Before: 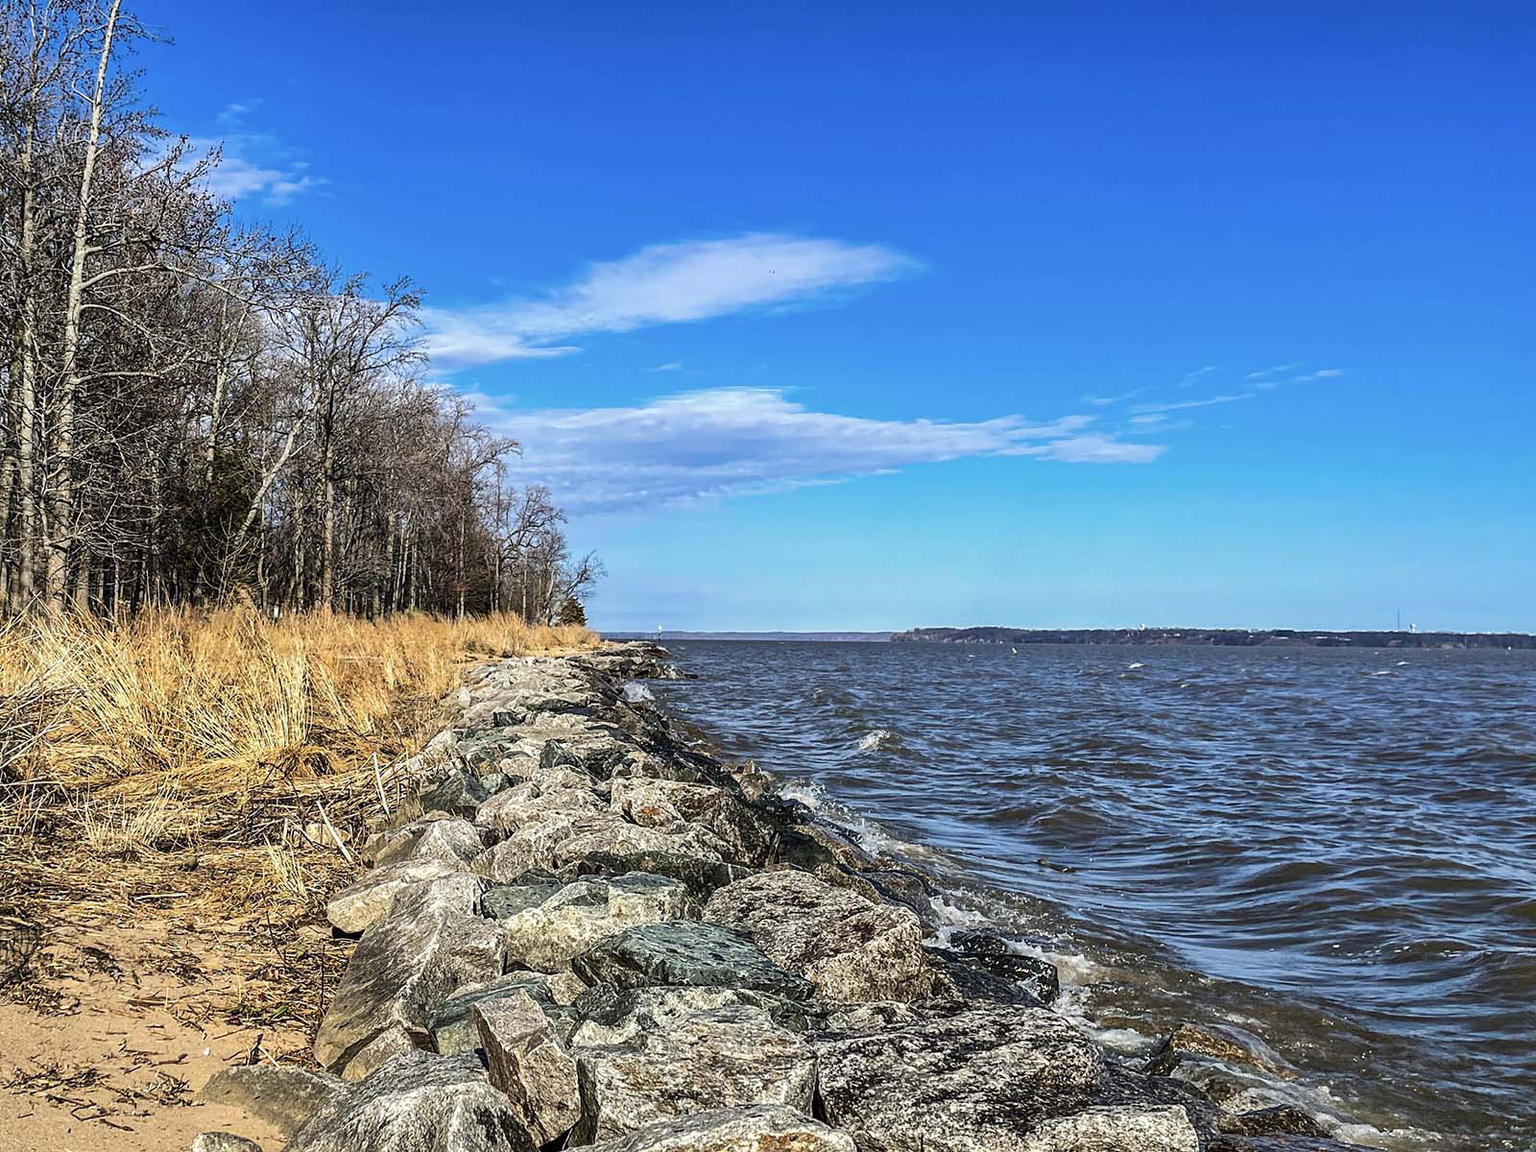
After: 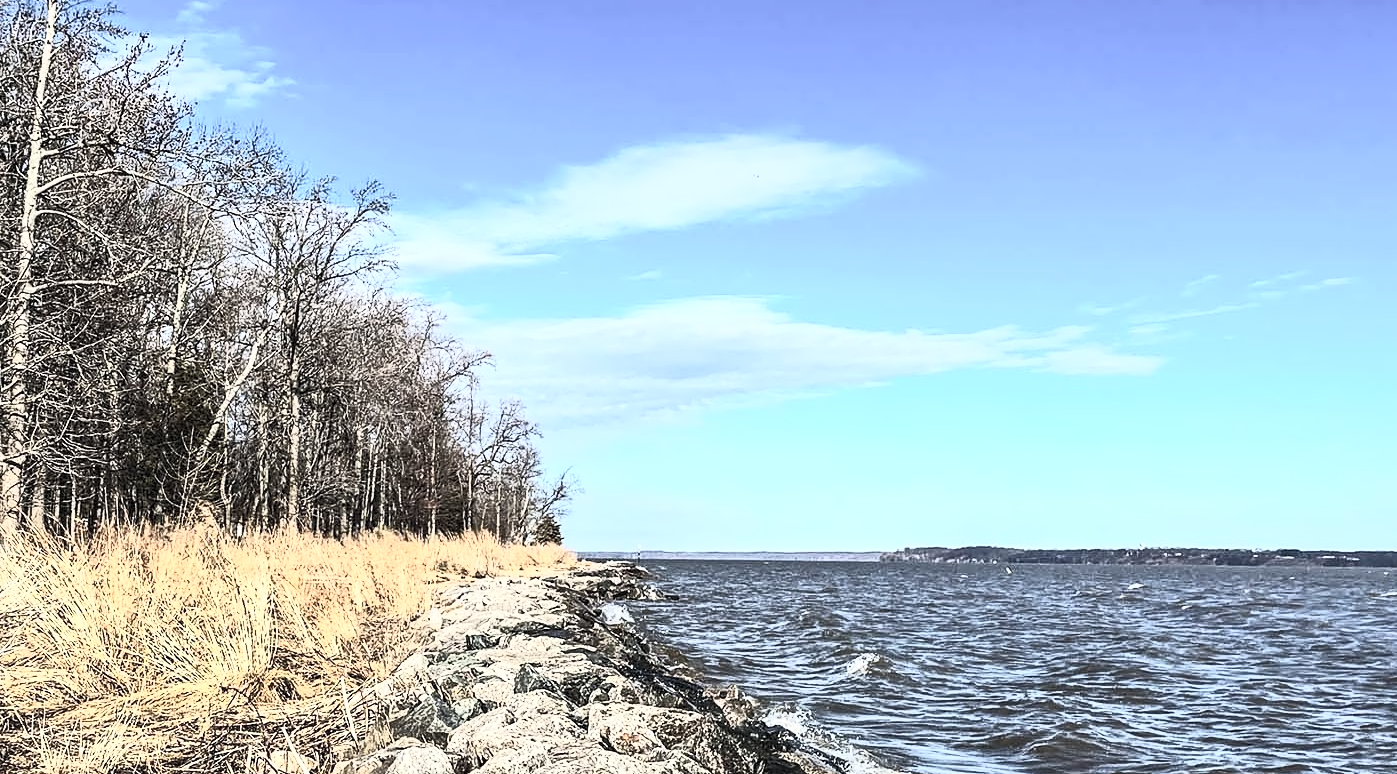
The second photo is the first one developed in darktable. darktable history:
crop: left 3.015%, top 8.969%, right 9.647%, bottom 26.457%
contrast equalizer: y [[0.5 ×4, 0.524, 0.59], [0.5 ×6], [0.5 ×6], [0, 0, 0, 0.01, 0.045, 0.012], [0, 0, 0, 0.044, 0.195, 0.131]]
contrast brightness saturation: contrast 0.57, brightness 0.57, saturation -0.34
